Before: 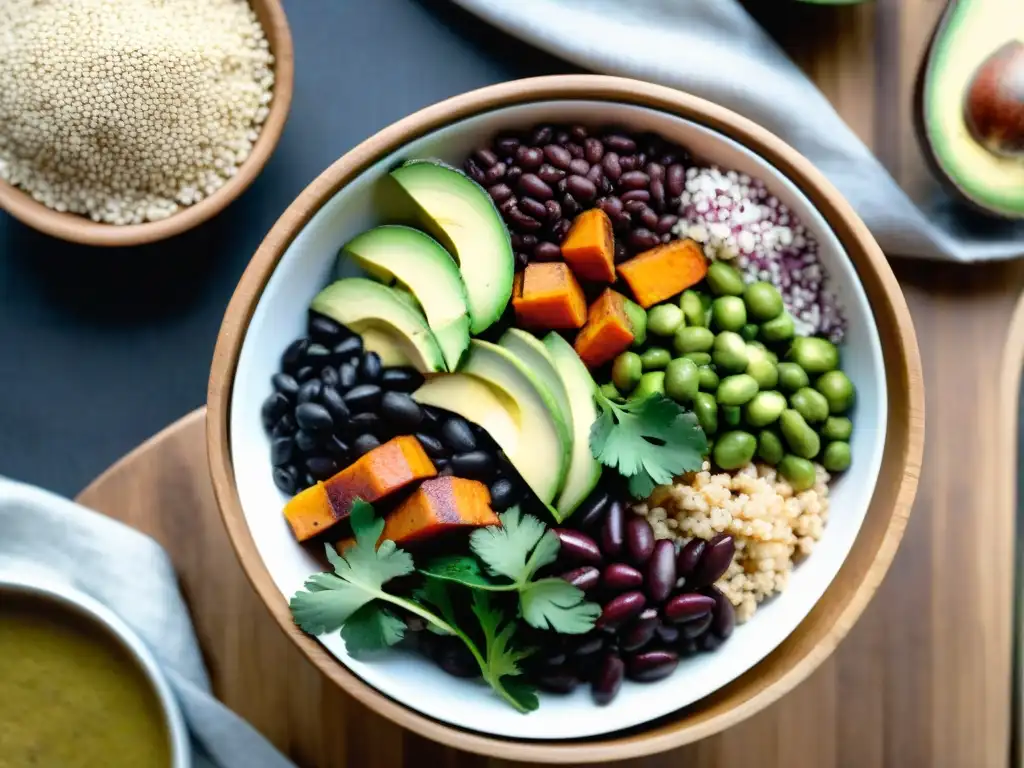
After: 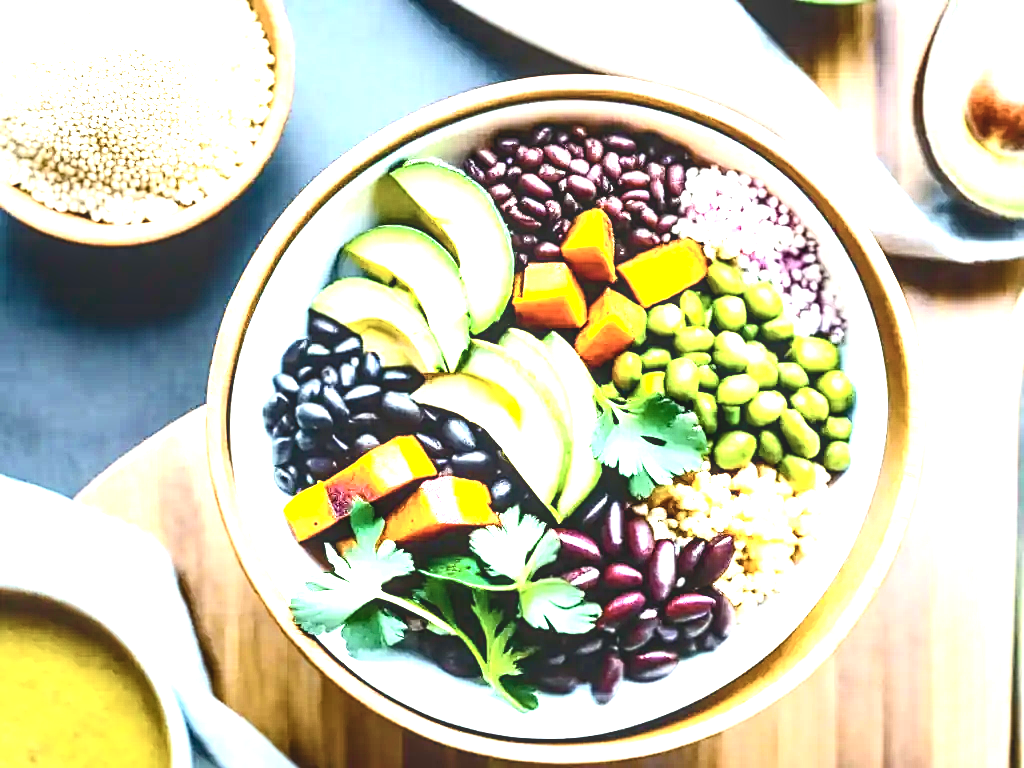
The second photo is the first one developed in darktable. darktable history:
local contrast: on, module defaults
color balance rgb: perceptual saturation grading › global saturation 36.674%, perceptual saturation grading › shadows 35.808%, perceptual brilliance grading › global brilliance 11.835%, perceptual brilliance grading › highlights 14.912%
contrast brightness saturation: contrast 0.253, saturation -0.315
sharpen: on, module defaults
exposure: black level correction 0, exposure 1.677 EV, compensate highlight preservation false
